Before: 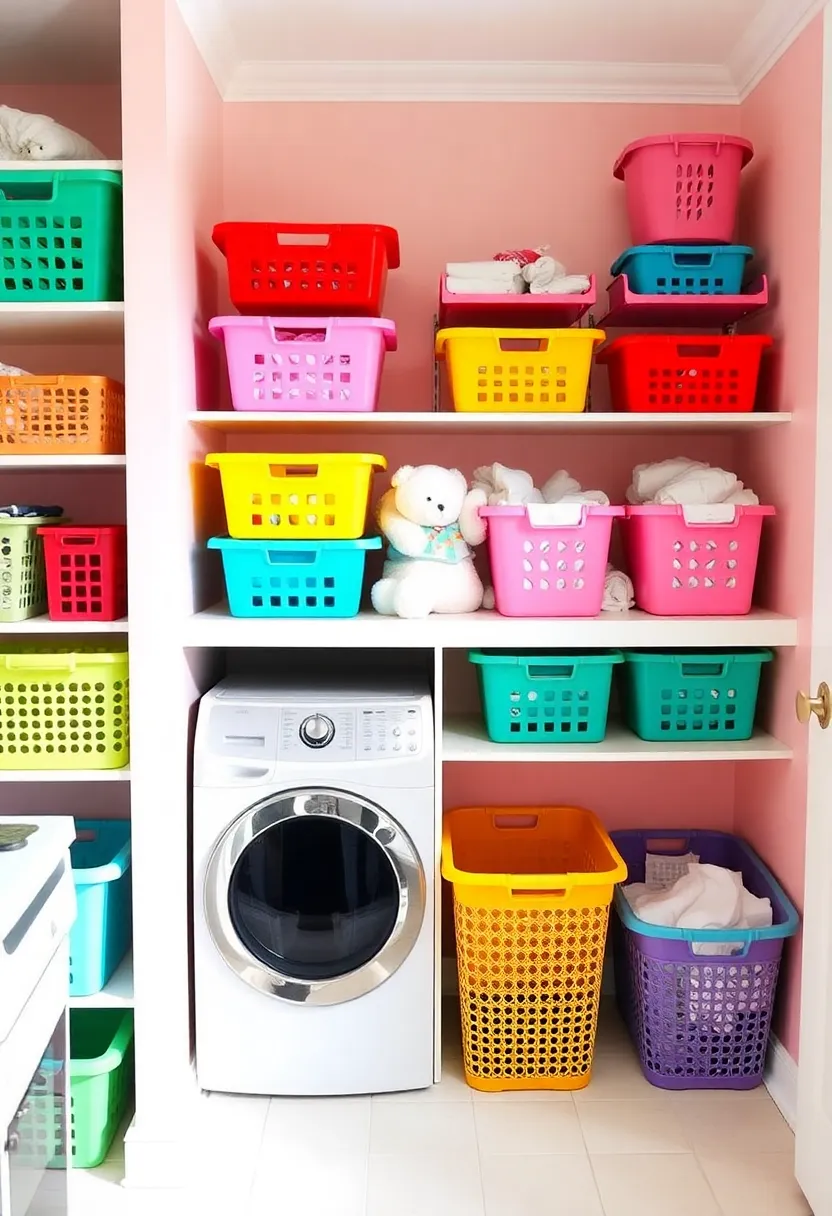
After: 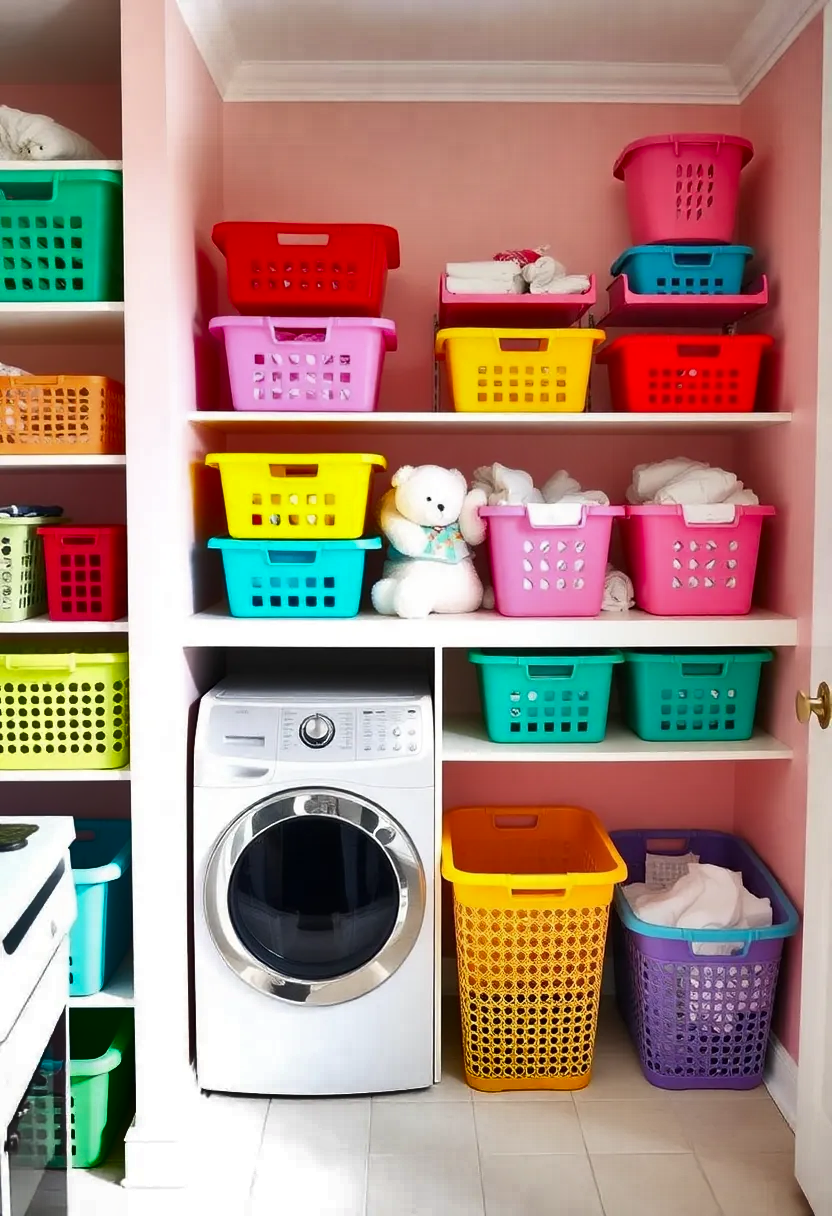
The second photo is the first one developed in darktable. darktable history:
color correction: highlights b* 0.027
shadows and highlights: shadows 24.73, highlights -78.84, soften with gaussian
